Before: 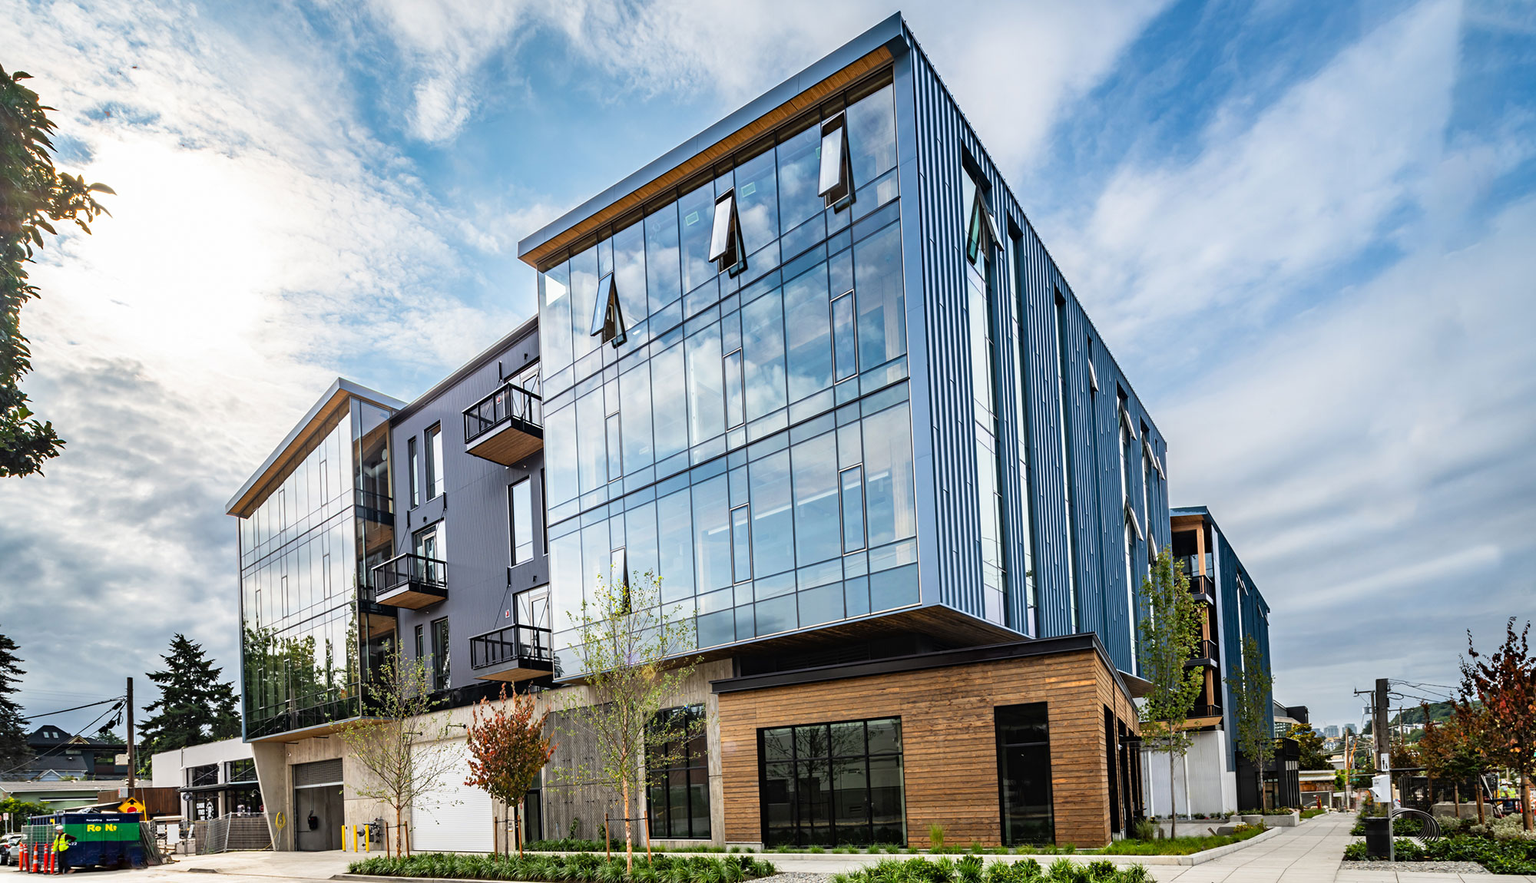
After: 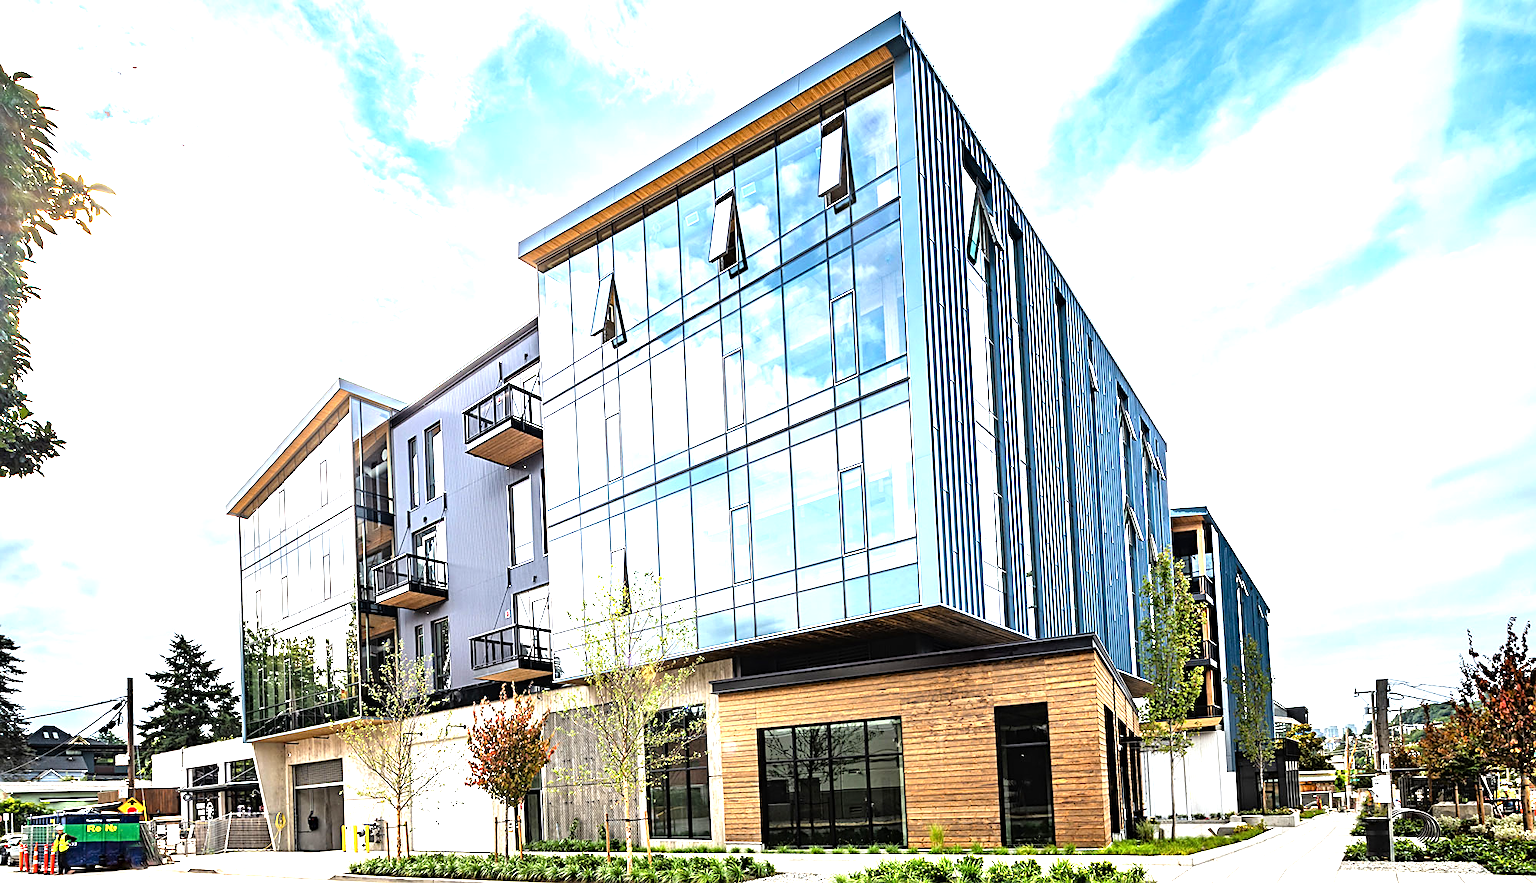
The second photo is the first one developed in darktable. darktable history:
exposure: exposure 0.749 EV, compensate exposure bias true, compensate highlight preservation false
sharpen: on, module defaults
tone equalizer: -8 EV -0.774 EV, -7 EV -0.716 EV, -6 EV -0.593 EV, -5 EV -0.421 EV, -3 EV 0.377 EV, -2 EV 0.6 EV, -1 EV 0.695 EV, +0 EV 0.719 EV
